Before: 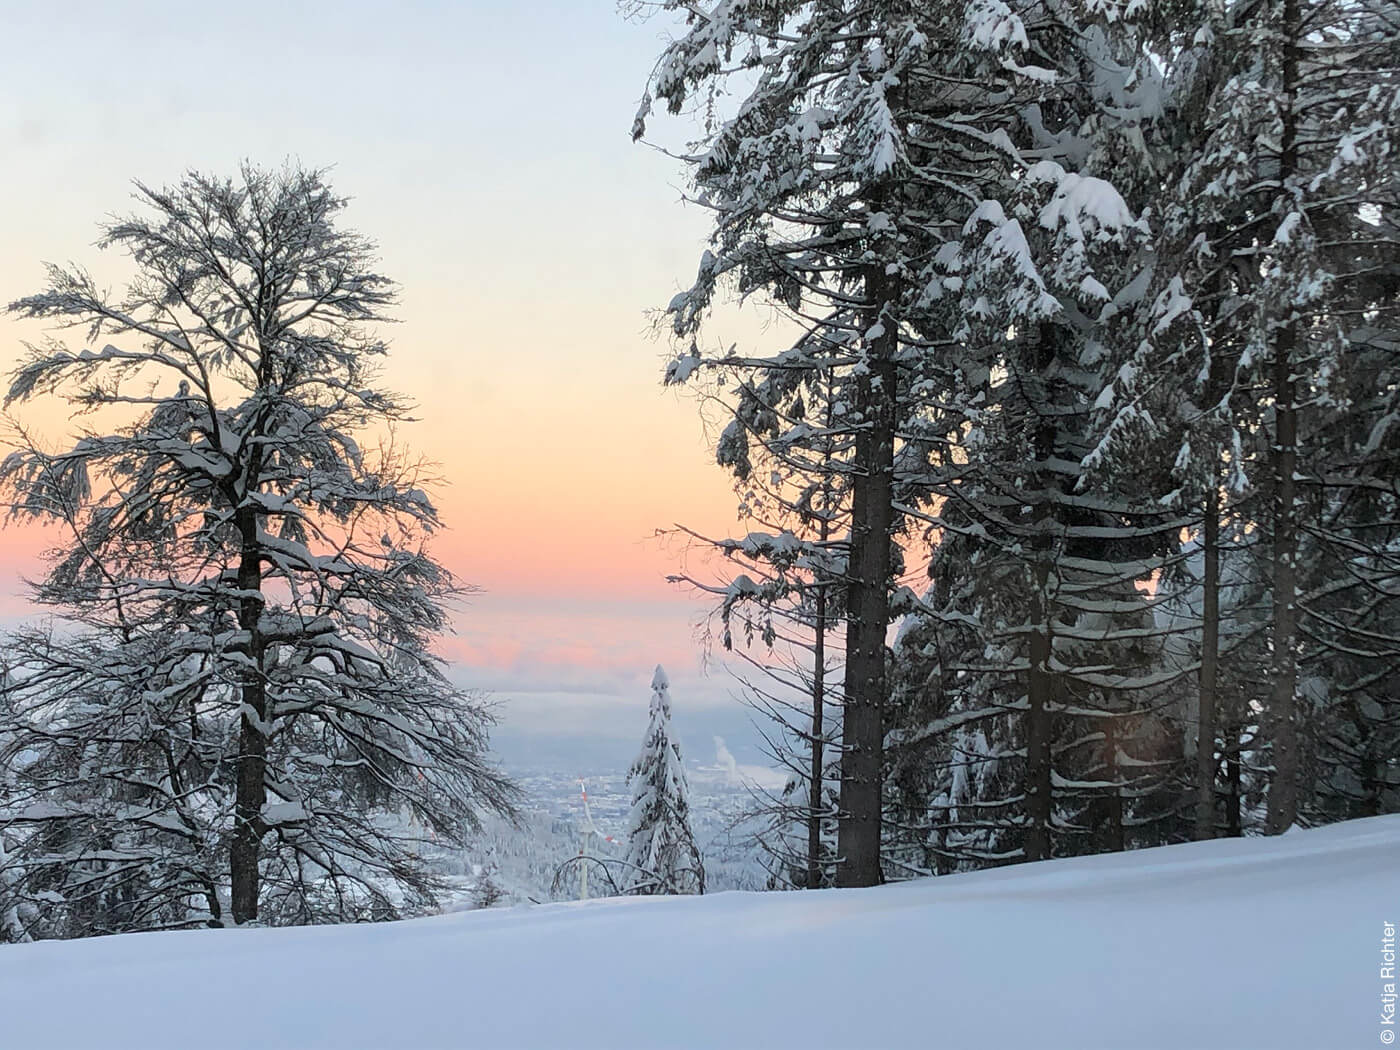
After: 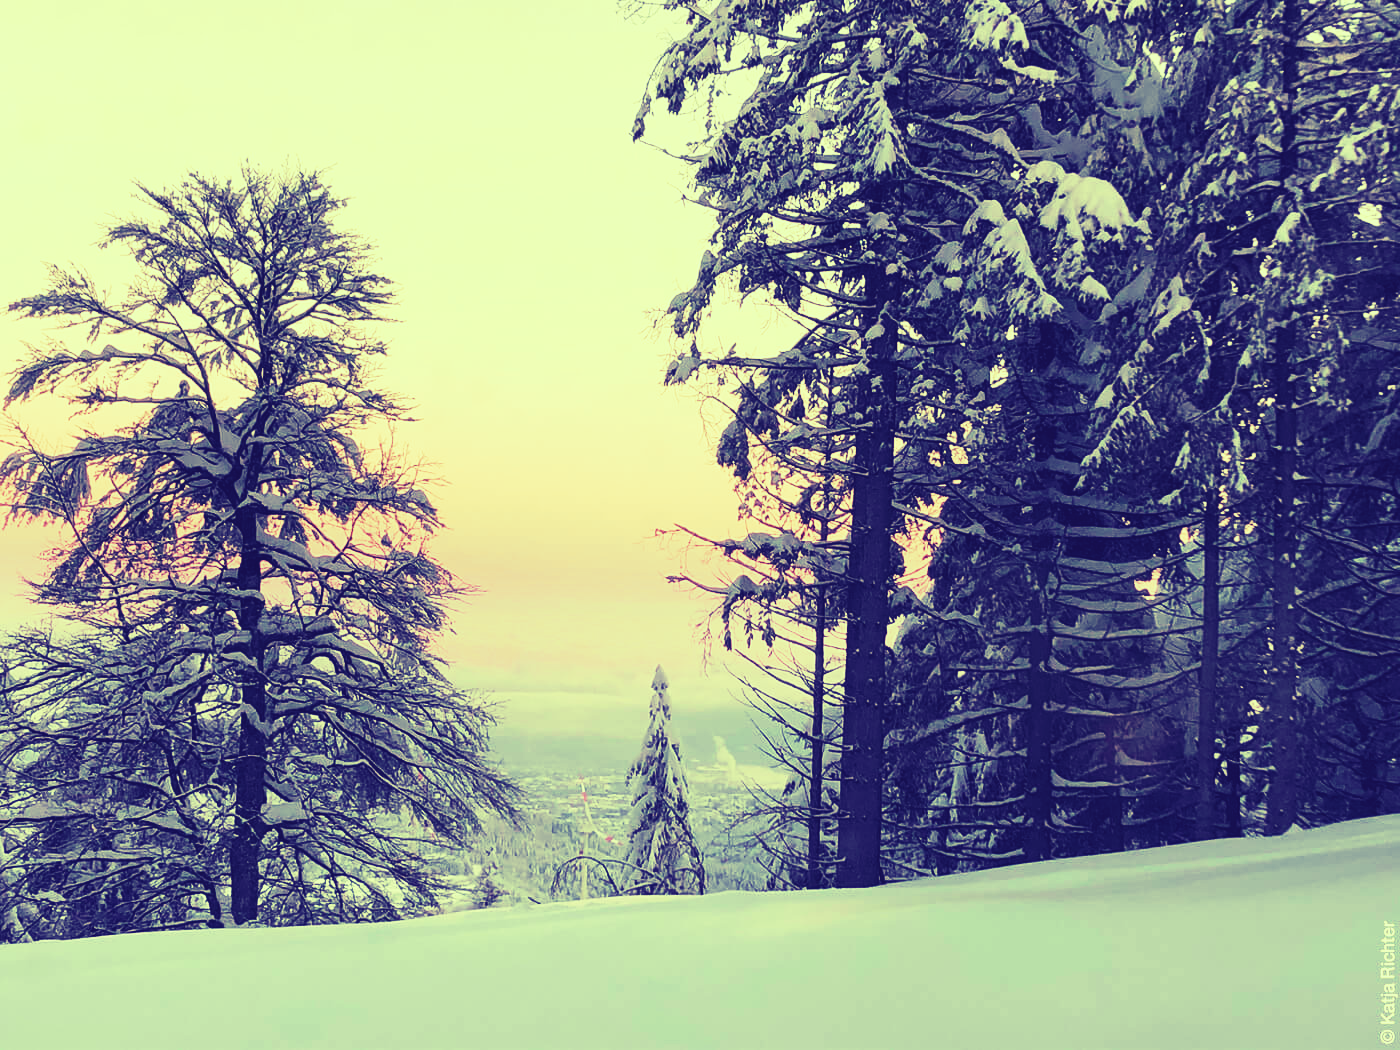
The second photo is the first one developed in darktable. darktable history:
tone curve: curves: ch0 [(0, 0) (0.003, 0.06) (0.011, 0.059) (0.025, 0.065) (0.044, 0.076) (0.069, 0.088) (0.1, 0.102) (0.136, 0.116) (0.177, 0.137) (0.224, 0.169) (0.277, 0.214) (0.335, 0.271) (0.399, 0.356) (0.468, 0.459) (0.543, 0.579) (0.623, 0.705) (0.709, 0.823) (0.801, 0.918) (0.898, 0.963) (1, 1)], preserve colors none
color look up table: target L [80.55, 79.04, 68.14, 71.91, 84.09, 83.59, 72.46, 67.28, 64.14, 59.67, 50.25, 34.65, 22.67, 14.73, 200.64, 96.01, 83.16, 81.95, 67.21, 71.62, 51.2, 50.34, 57.94, 57.8, 49.13, 47.72, 37, 38.11, 12.45, 5.68, 68.9, 72.44, 59.1, 54.68, 50.8, 53.74, 50.31, 44.94, 33.23, 27.41, 20.37, 19.85, 15.59, 95.37, 75.59, 73.85, 56.43, 54.85, 51.3], target a [-0.574, -8.497, -36.26, -49.79, -23.29, -25.39, -48.77, -43.84, 4.624, -17.69, -26.92, -0.912, 2.198, 25.2, 0, -46.59, -27.01, -3.488, 11.61, 5.564, 47.8, 45.2, 30.14, 28.9, 51.79, 42.42, 8.99, 43.23, 44.15, 42.95, 24.62, 8.808, 34.35, 56.15, 52.71, -9.33, 52.35, 30.11, 26.95, 39.57, 32.08, 48.03, 47.74, -38.7, -50.39, -40.27, -26.71, -4.744, -17.82], target b [37.45, 17.85, 4.88, 26.81, 47.94, 56.3, 24.66, 32.6, 29.33, 17.03, 12.74, -18.66, -24.76, -42.35, 0, 44.82, 54.36, 38.89, 16.56, 17.98, -7.257, 12.82, 10.89, 26.49, 13.36, 8.9, -2.96, -13.8, -43.74, -51.9, 3.874, 8.548, -8.892, -18.13, -19.89, -20.9, -6.394, -21.24, -52.96, -39.26, -47.37, -57.75, -50.45, 46.44, 15.38, 10.2, 3.599, -3.427, -9.338], num patches 49
